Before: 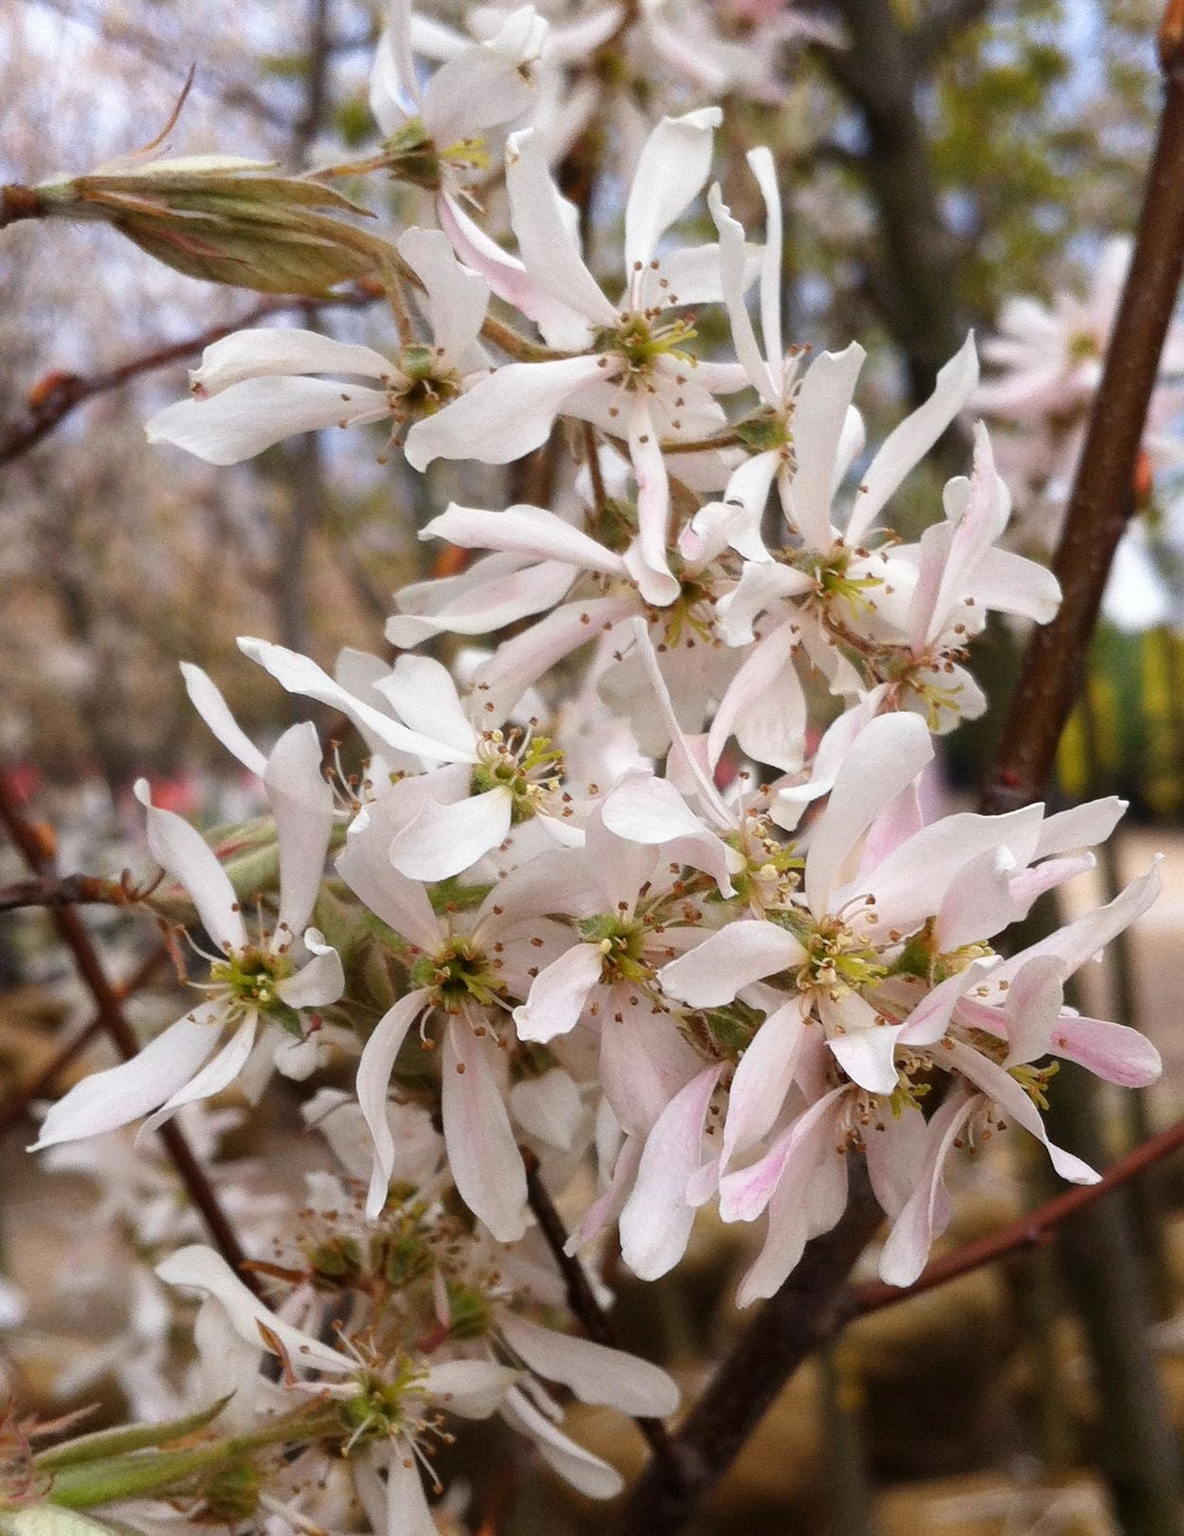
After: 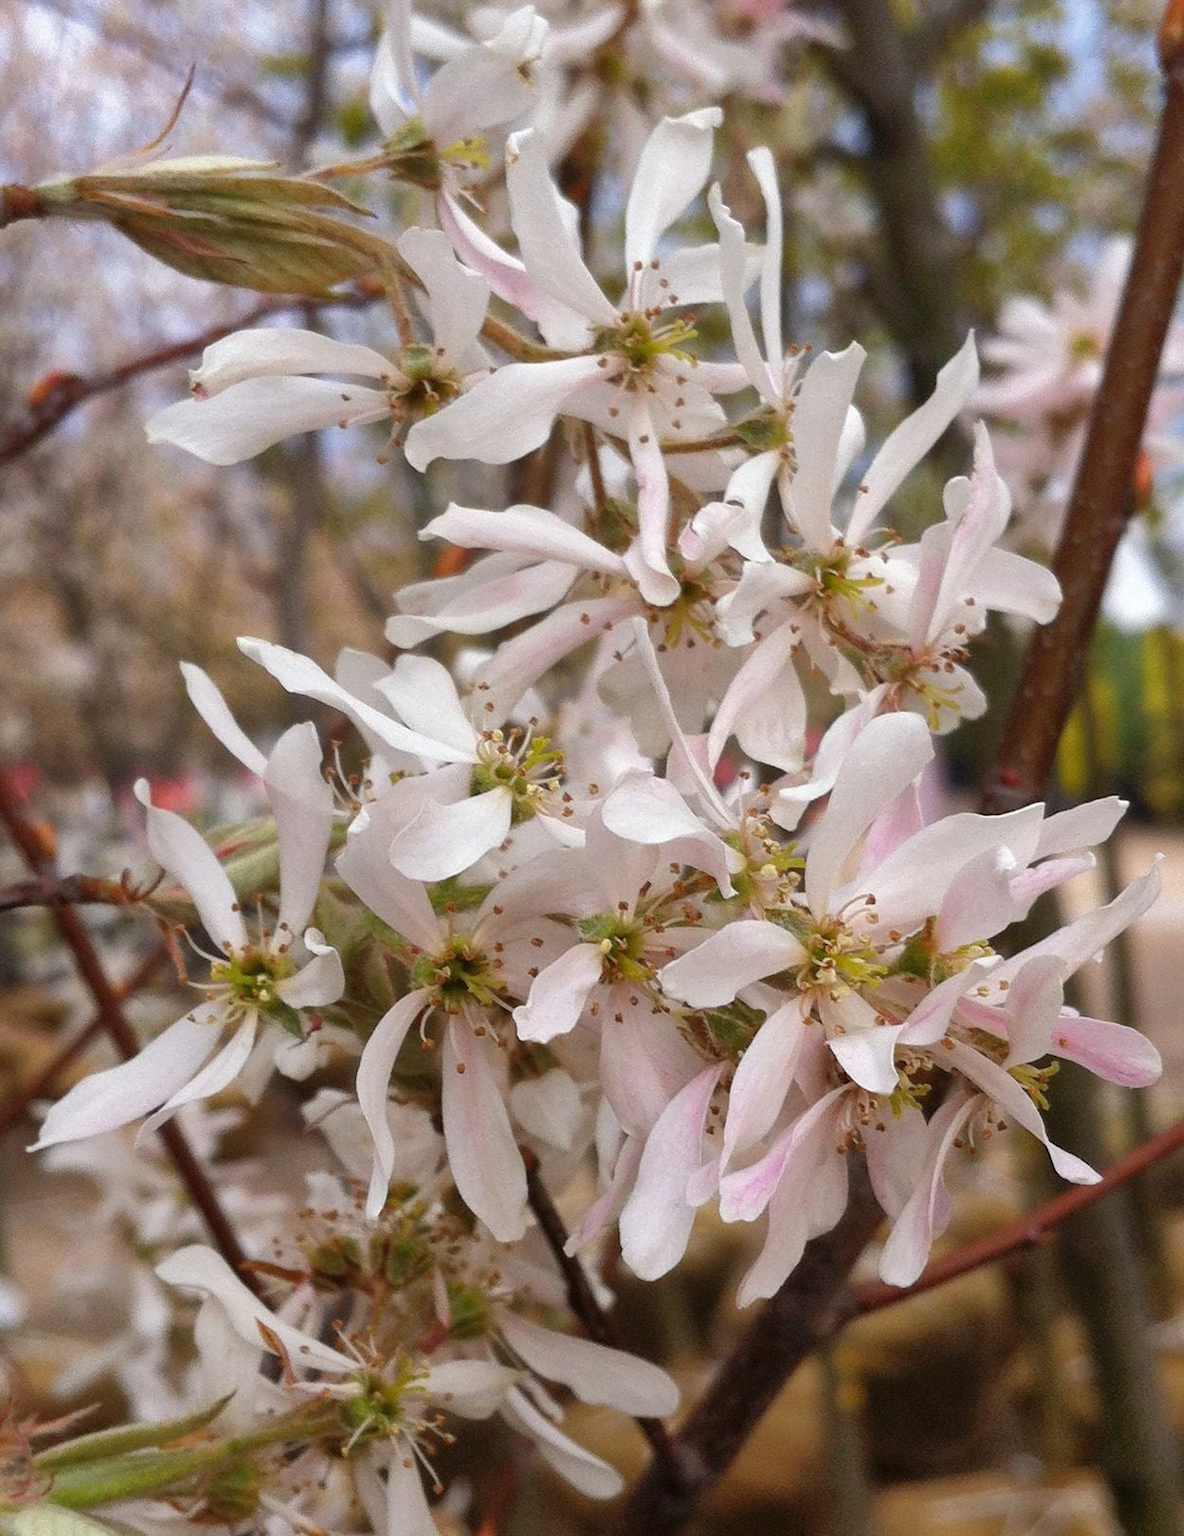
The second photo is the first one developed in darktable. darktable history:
shadows and highlights: shadows color adjustment 97.67%
